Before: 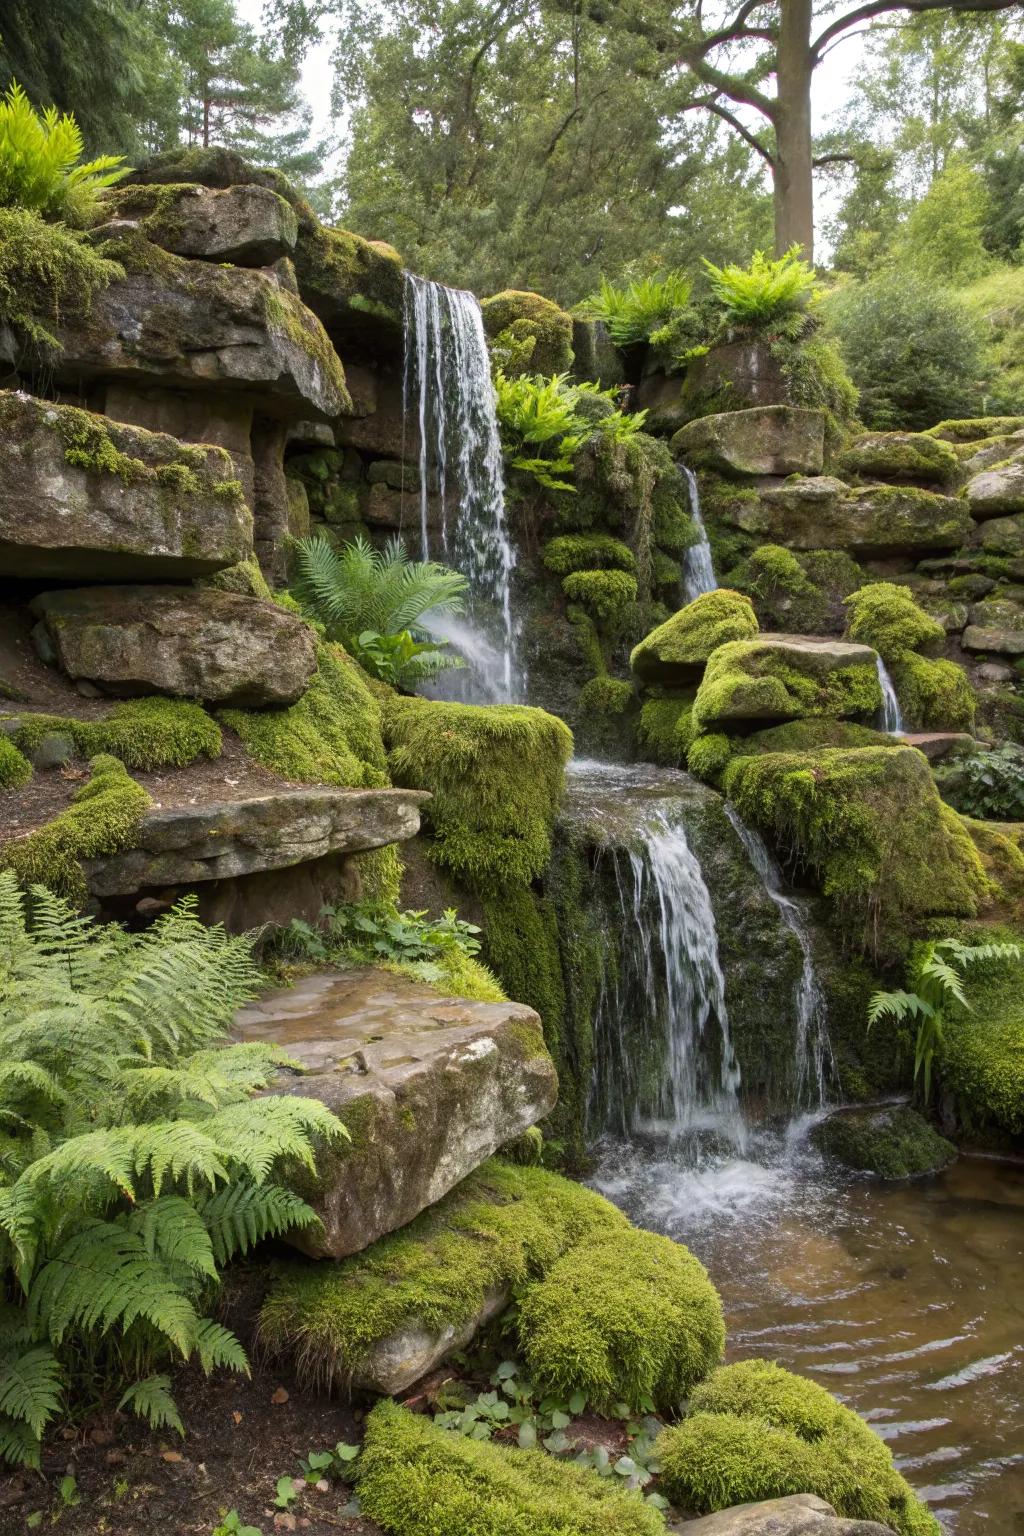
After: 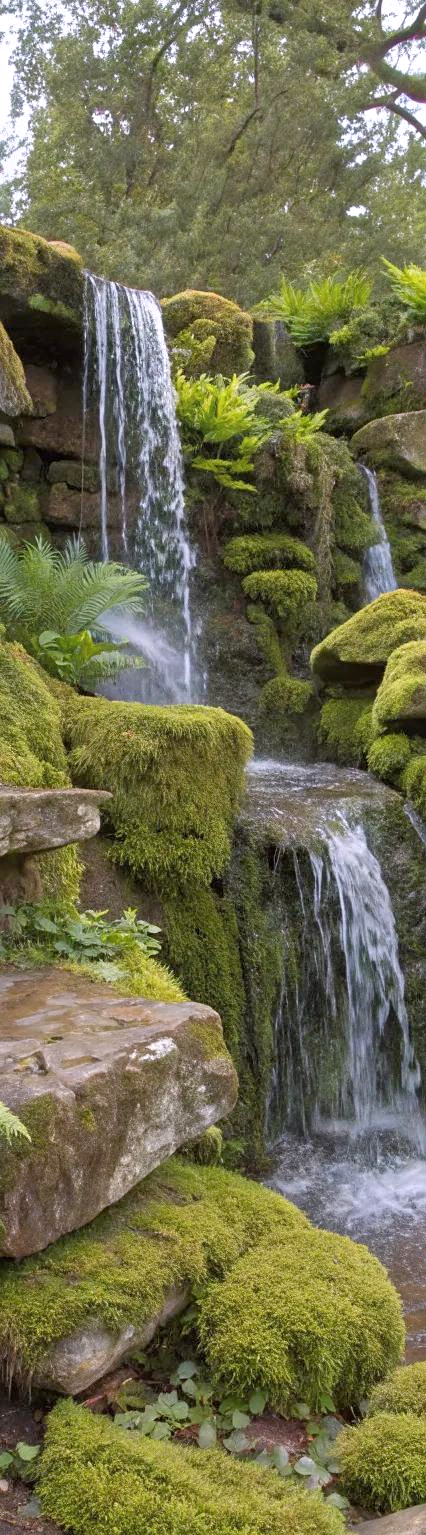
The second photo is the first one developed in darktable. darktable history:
crop: left 31.297%, right 27.041%
tone equalizer: -8 EV 0.278 EV, -7 EV 0.456 EV, -6 EV 0.378 EV, -5 EV 0.254 EV, -3 EV -0.265 EV, -2 EV -0.445 EV, -1 EV -0.412 EV, +0 EV -0.265 EV, edges refinement/feathering 500, mask exposure compensation -1.57 EV, preserve details no
exposure: black level correction 0, exposure 0.301 EV, compensate exposure bias true, compensate highlight preservation false
color calibration: output R [1.063, -0.012, -0.003, 0], output G [0, 1.022, 0.021, 0], output B [-0.079, 0.047, 1, 0], illuminant as shot in camera, x 0.363, y 0.385, temperature 4547.09 K
sharpen: amount 0.209
